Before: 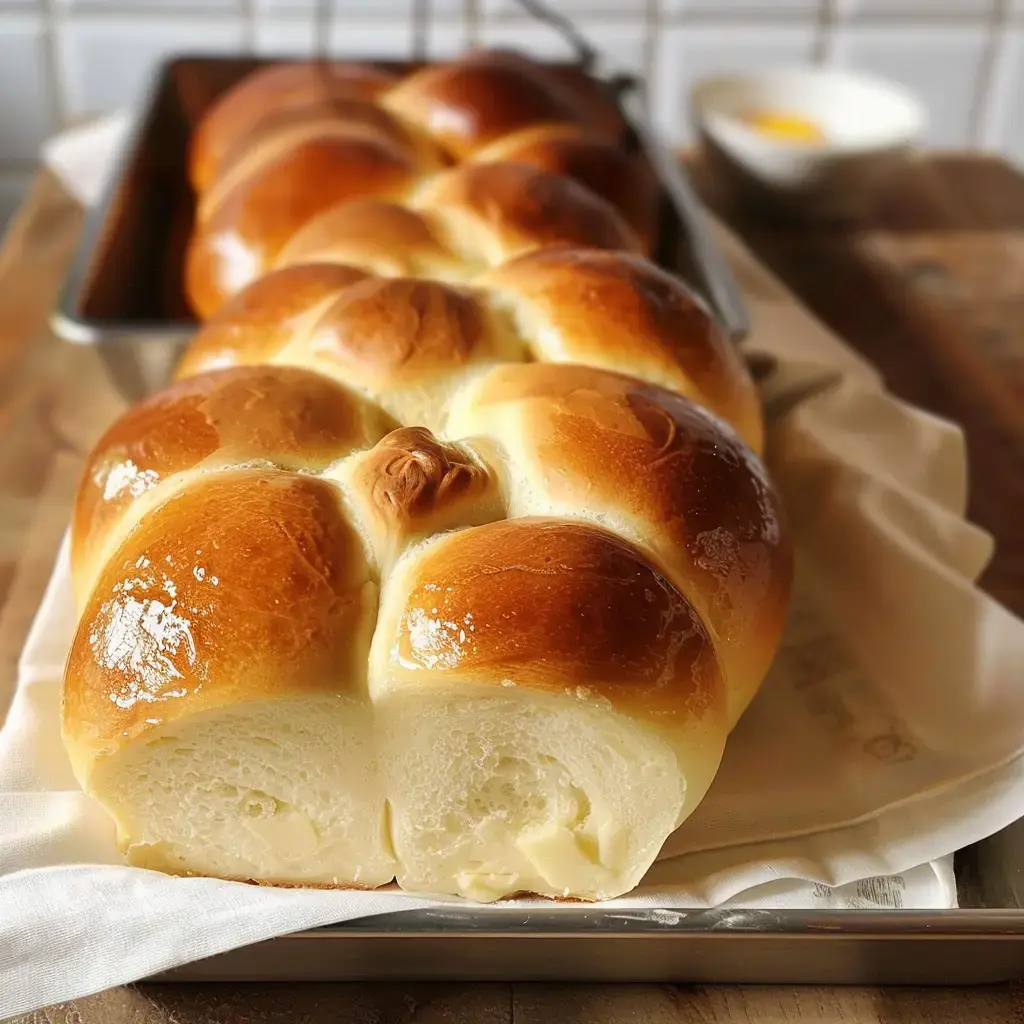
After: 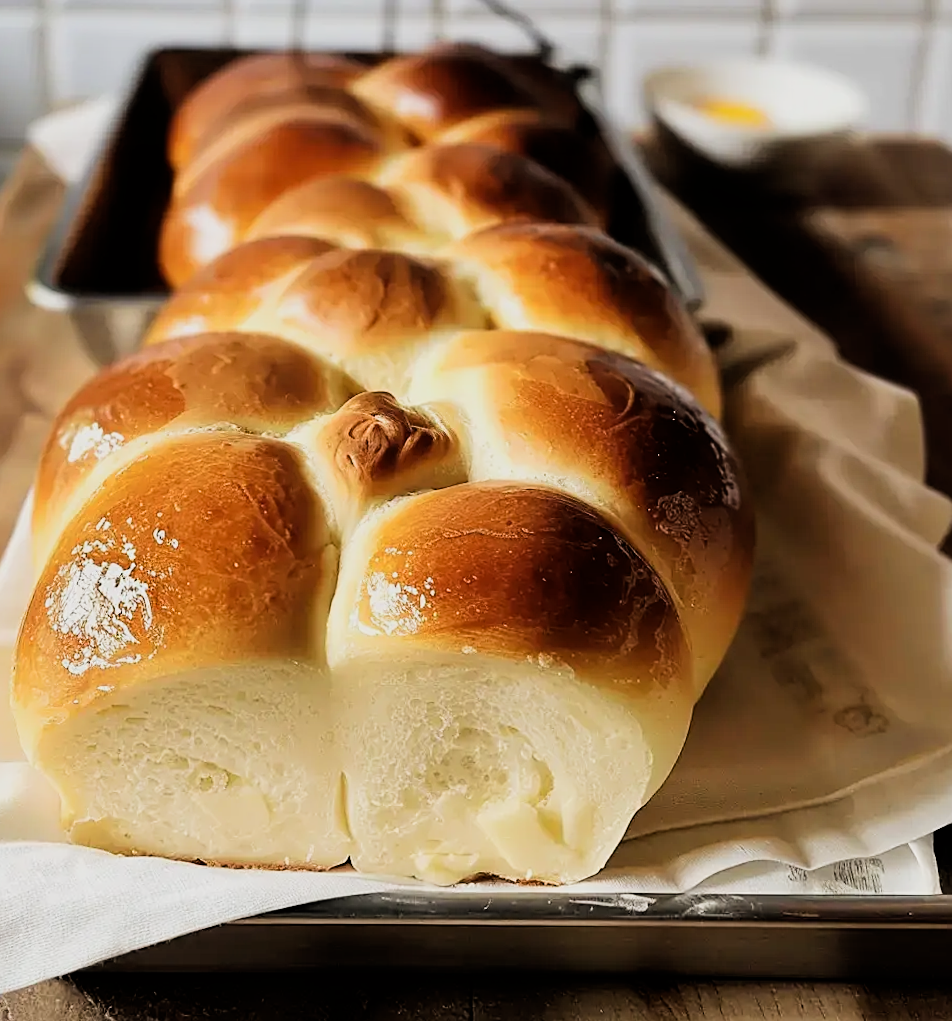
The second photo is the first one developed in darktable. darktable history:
sharpen: on, module defaults
filmic rgb: black relative exposure -5 EV, hardness 2.88, contrast 1.4, highlights saturation mix -30%
rotate and perspective: rotation 0.215°, lens shift (vertical) -0.139, crop left 0.069, crop right 0.939, crop top 0.002, crop bottom 0.996
